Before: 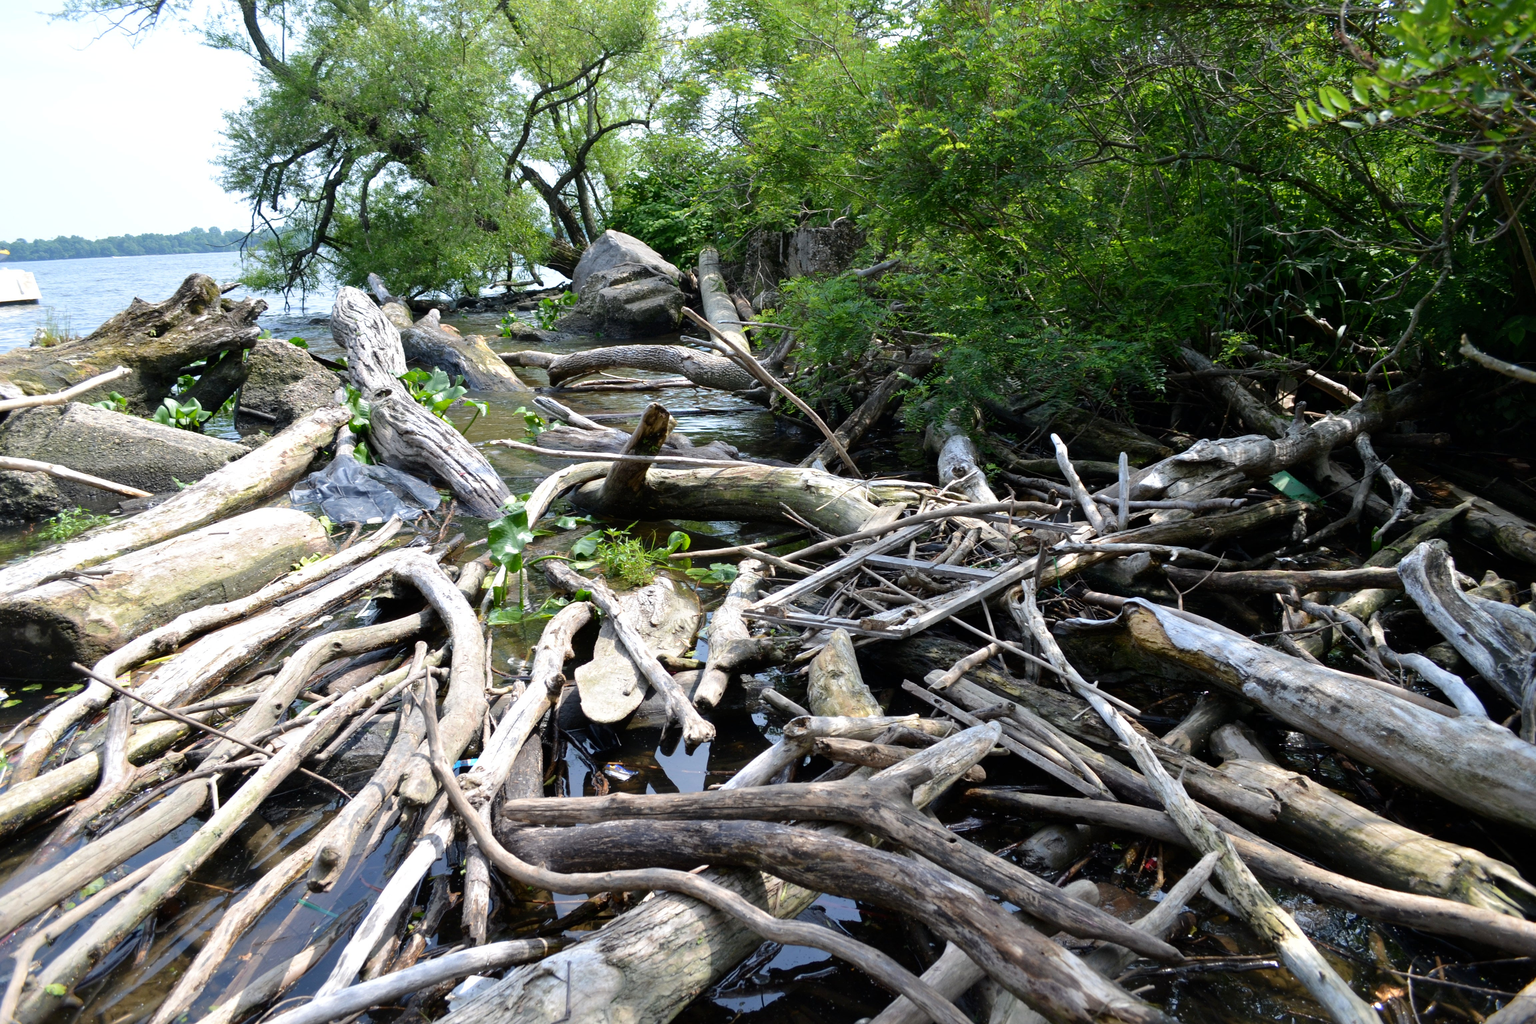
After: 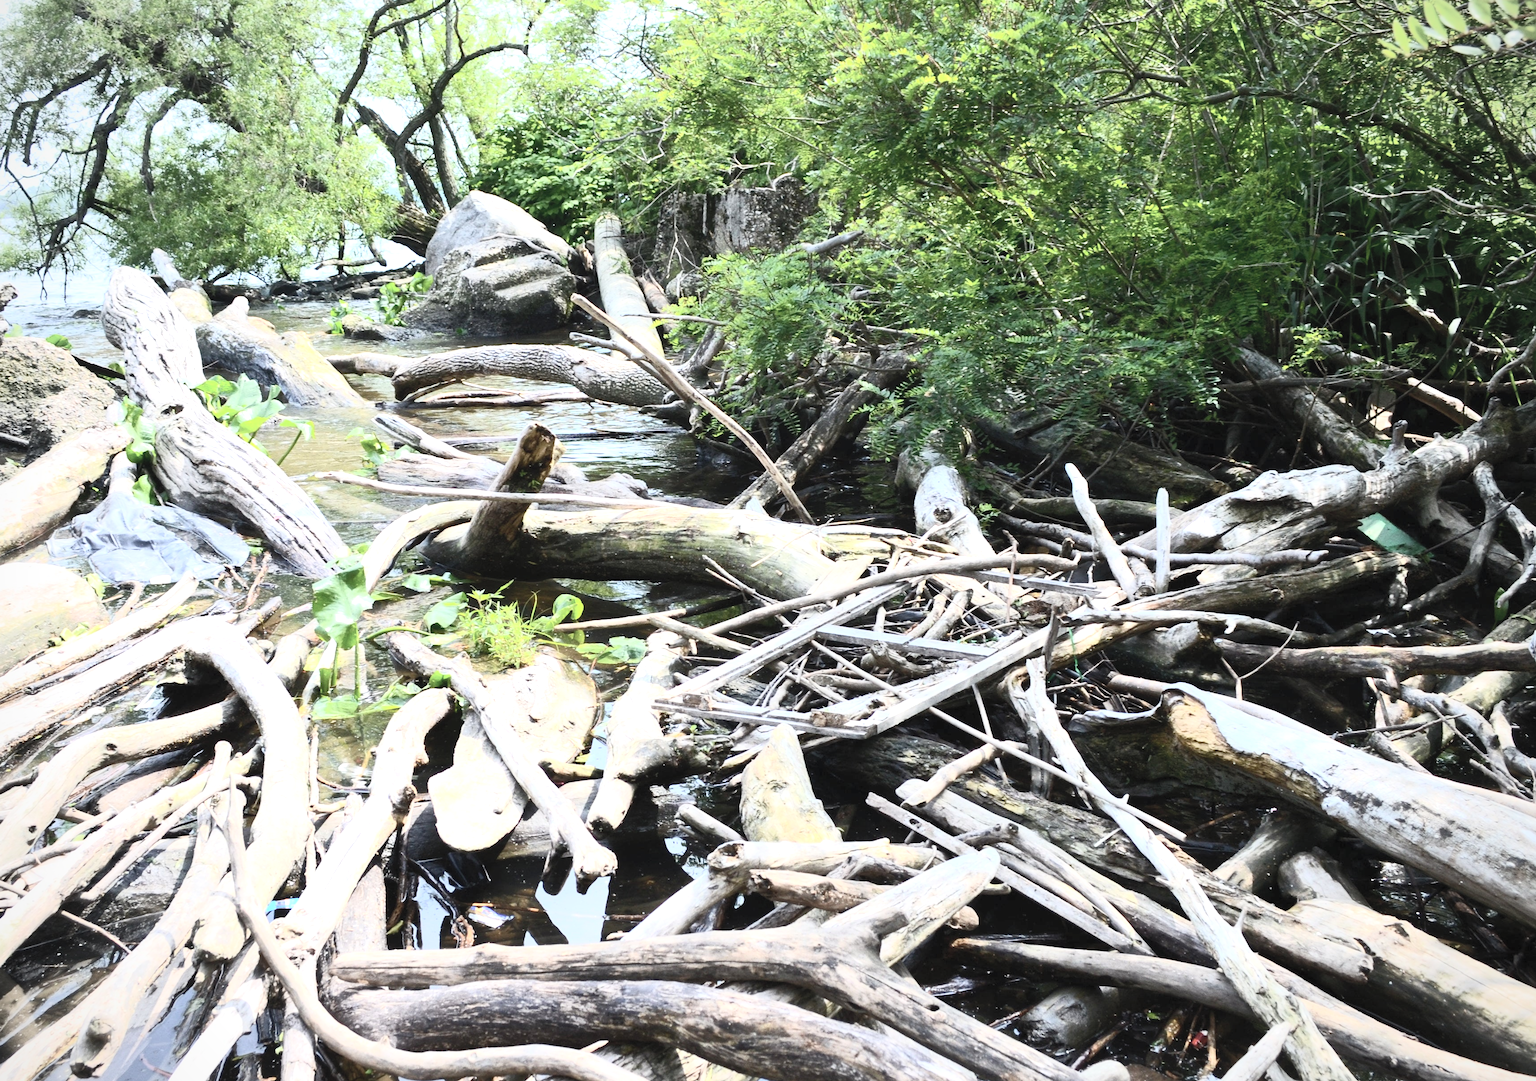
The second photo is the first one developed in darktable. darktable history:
vignetting: brightness -0.269
crop: left 16.593%, top 8.56%, right 8.663%, bottom 12.498%
contrast brightness saturation: contrast 0.442, brightness 0.553, saturation -0.203
exposure: black level correction 0, exposure 0.696 EV, compensate highlight preservation false
